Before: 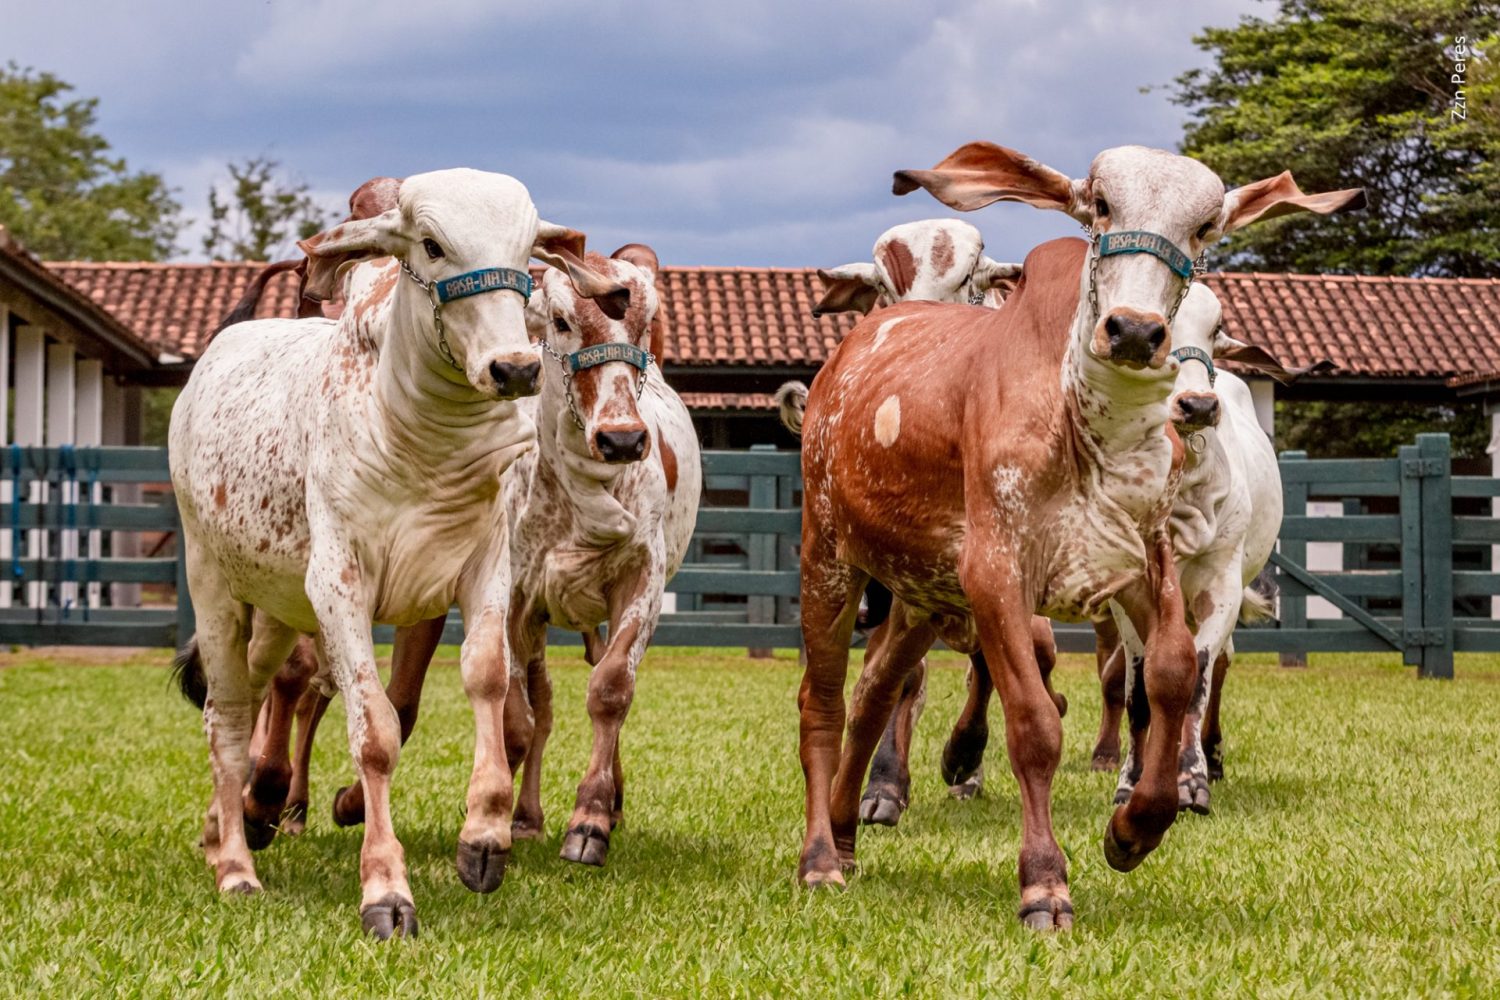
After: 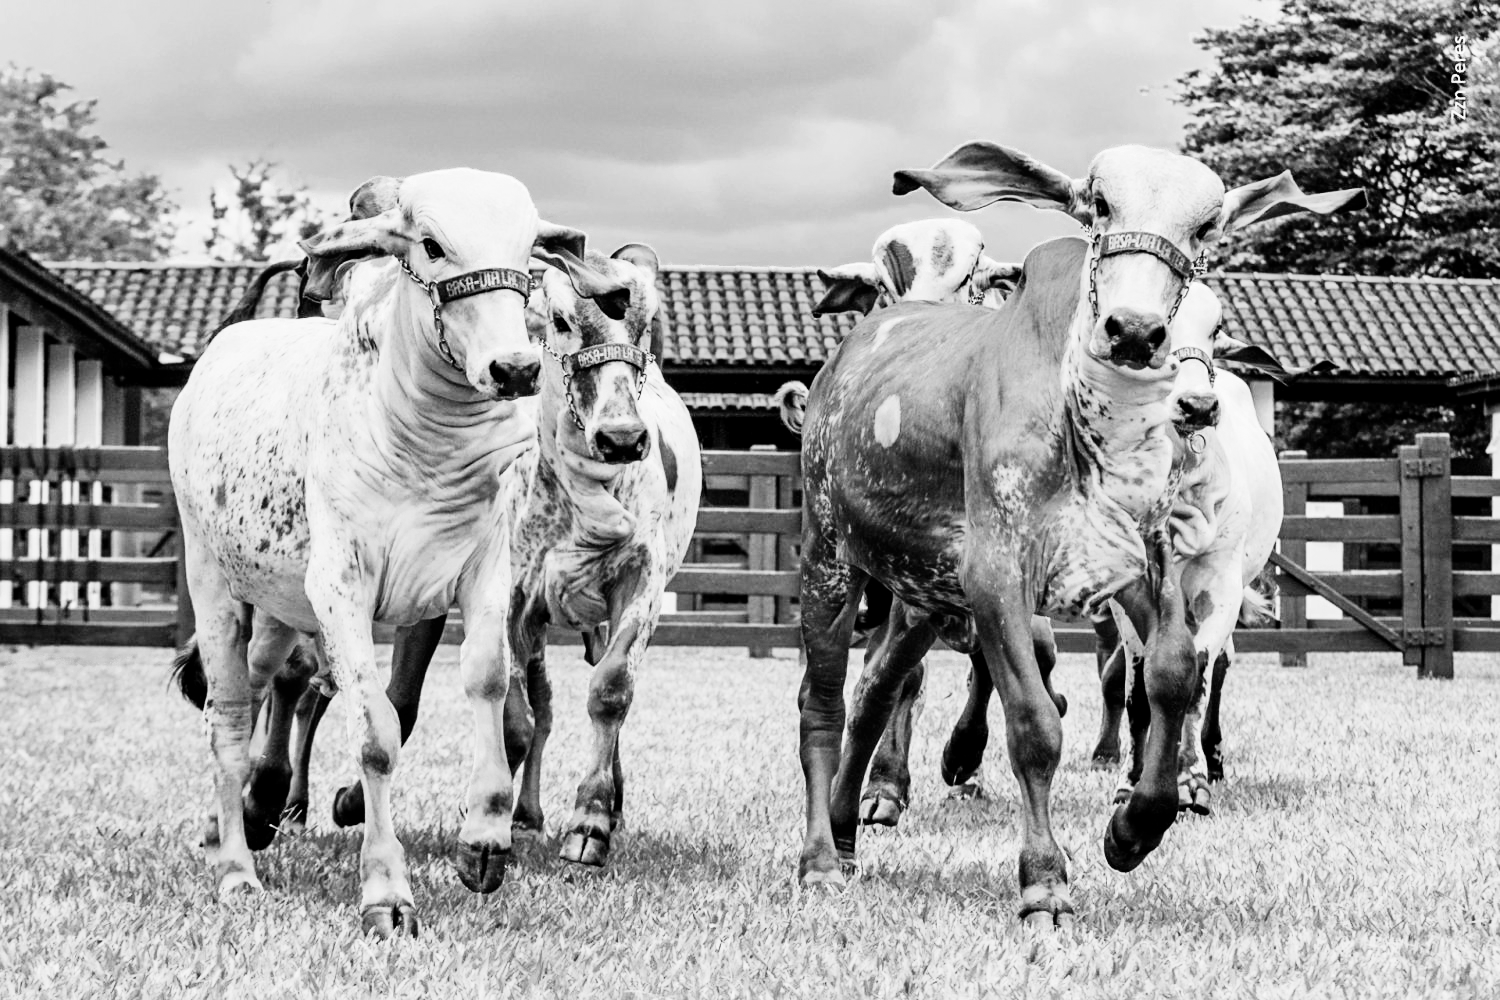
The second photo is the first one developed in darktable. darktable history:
contrast equalizer: octaves 7, y [[0.6 ×6], [0.55 ×6], [0 ×6], [0 ×6], [0 ×6]], mix 0.15
color zones: curves: ch0 [(0, 0.5) (0.125, 0.4) (0.25, 0.5) (0.375, 0.4) (0.5, 0.4) (0.625, 0.35) (0.75, 0.35) (0.875, 0.5)]; ch1 [(0, 0.35) (0.125, 0.45) (0.25, 0.35) (0.375, 0.35) (0.5, 0.35) (0.625, 0.35) (0.75, 0.45) (0.875, 0.35)]; ch2 [(0, 0.6) (0.125, 0.5) (0.25, 0.5) (0.375, 0.6) (0.5, 0.6) (0.625, 0.5) (0.75, 0.5) (0.875, 0.5)]
denoise (profiled): strength 1.2, preserve shadows 0, a [-1, 0, 0], y [[0.5 ×7] ×4, [0 ×7], [0.5 ×7]], compensate highlight preservation false
monochrome: on, module defaults
sharpen: amount 0.2
rgb curve: curves: ch0 [(0, 0) (0.21, 0.15) (0.24, 0.21) (0.5, 0.75) (0.75, 0.96) (0.89, 0.99) (1, 1)]; ch1 [(0, 0.02) (0.21, 0.13) (0.25, 0.2) (0.5, 0.67) (0.75, 0.9) (0.89, 0.97) (1, 1)]; ch2 [(0, 0.02) (0.21, 0.13) (0.25, 0.2) (0.5, 0.67) (0.75, 0.9) (0.89, 0.97) (1, 1)], compensate middle gray true
color balance rgb: shadows lift › chroma 1%, shadows lift › hue 113°, highlights gain › chroma 0.2%, highlights gain › hue 333°, perceptual saturation grading › global saturation 20%, perceptual saturation grading › highlights -50%, perceptual saturation grading › shadows 25%, contrast -20%
